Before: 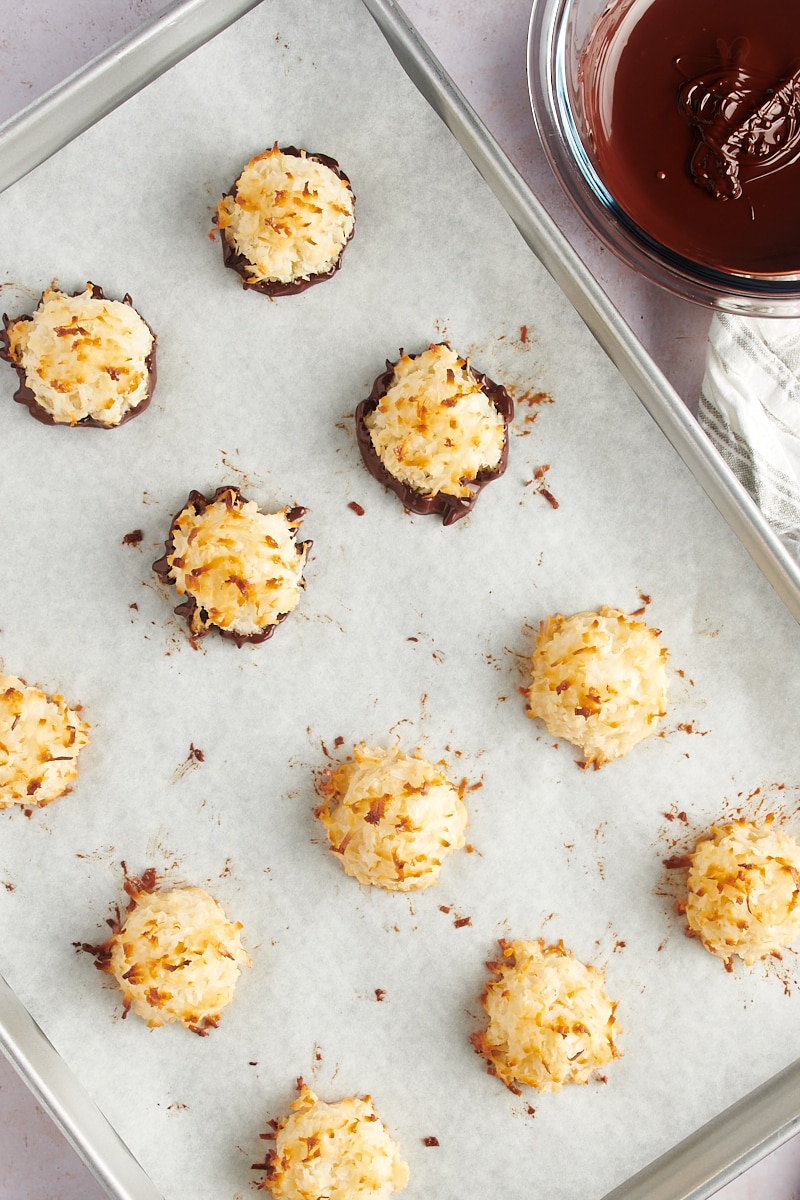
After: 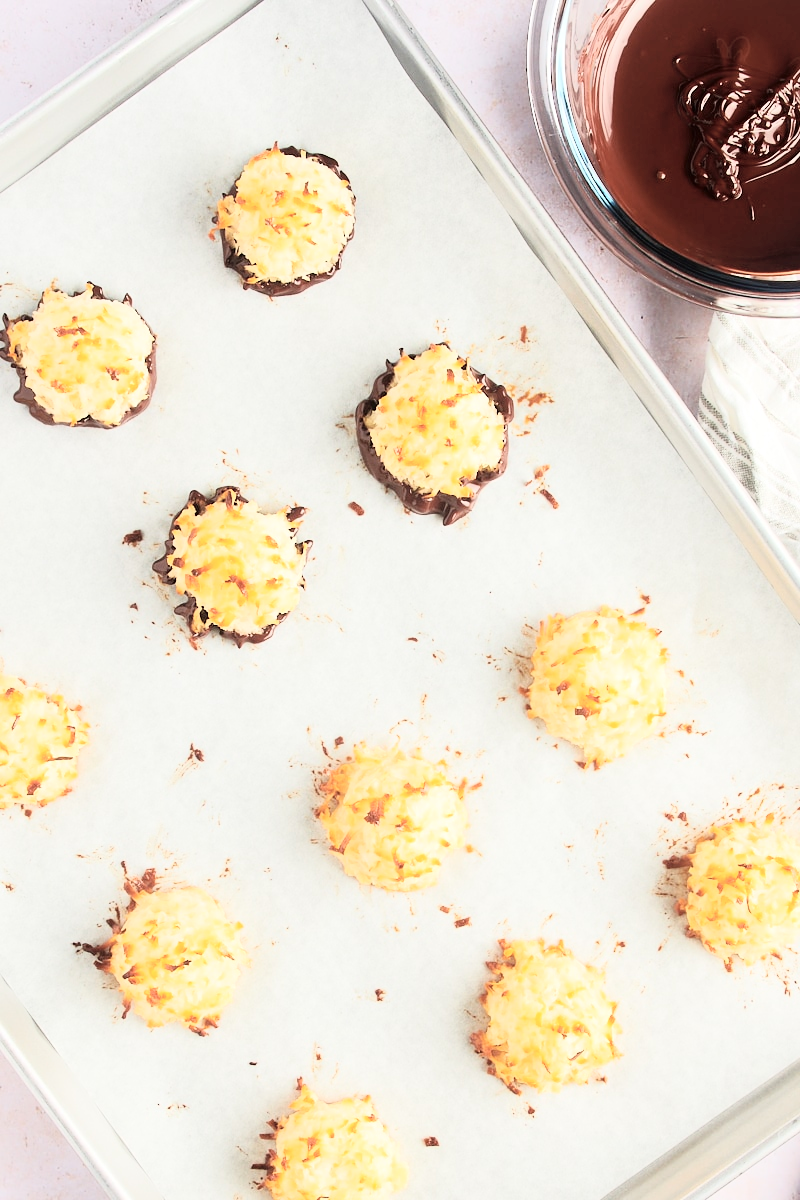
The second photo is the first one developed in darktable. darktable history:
tone curve: curves: ch0 [(0, 0) (0.003, 0.003) (0.011, 0.012) (0.025, 0.028) (0.044, 0.049) (0.069, 0.091) (0.1, 0.144) (0.136, 0.21) (0.177, 0.277) (0.224, 0.352) (0.277, 0.433) (0.335, 0.523) (0.399, 0.613) (0.468, 0.702) (0.543, 0.79) (0.623, 0.867) (0.709, 0.916) (0.801, 0.946) (0.898, 0.972) (1, 1)], color space Lab, independent channels, preserve colors none
